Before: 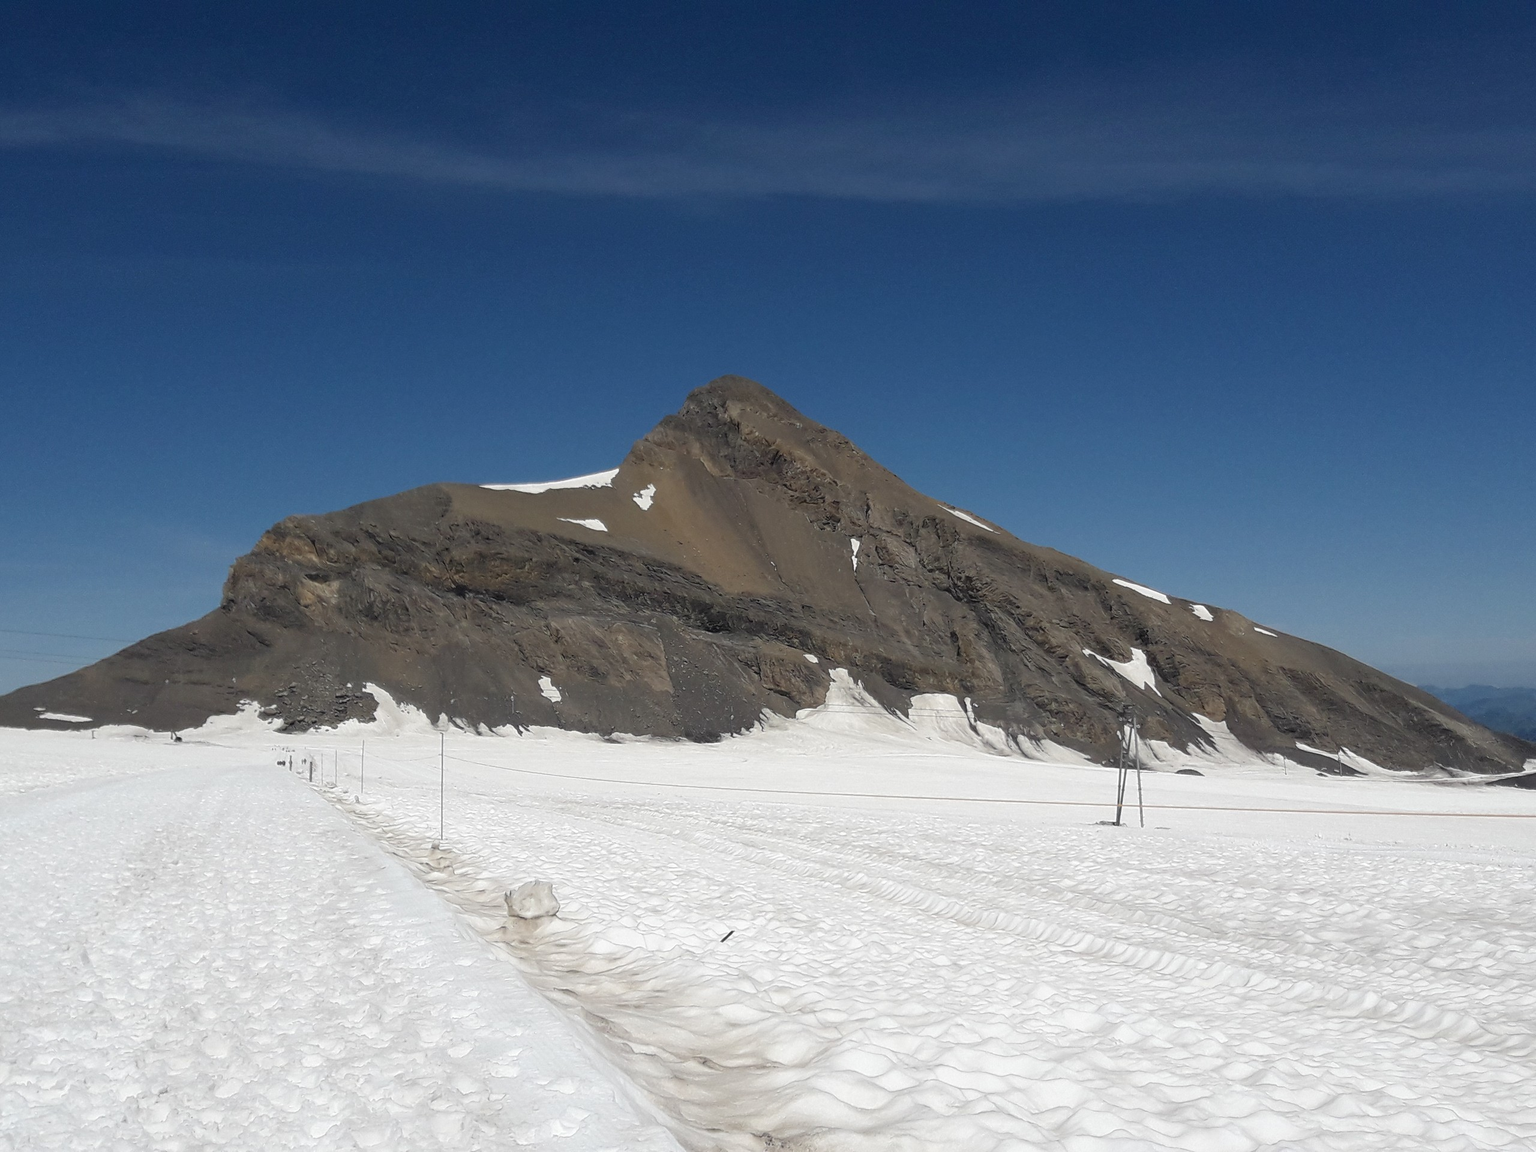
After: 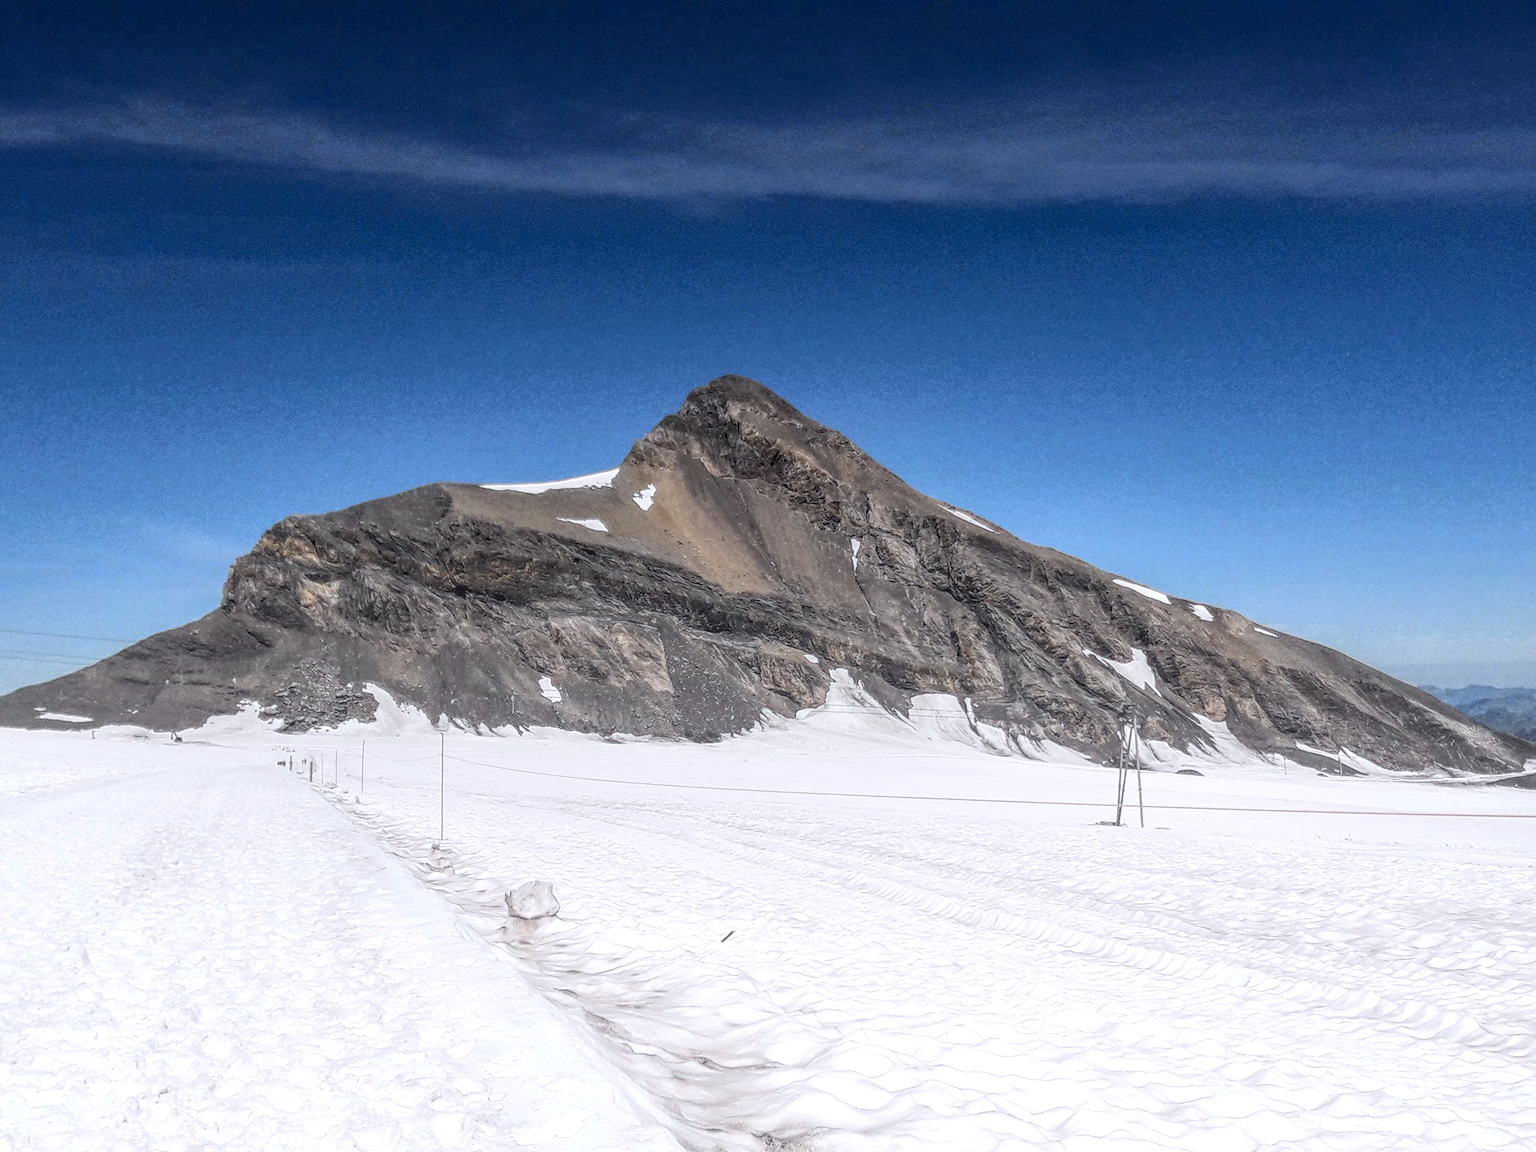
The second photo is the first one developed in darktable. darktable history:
tone curve: curves: ch0 [(0, 0) (0.035, 0.017) (0.131, 0.108) (0.279, 0.279) (0.476, 0.554) (0.617, 0.693) (0.704, 0.77) (0.801, 0.854) (0.895, 0.927) (1, 0.976)]; ch1 [(0, 0) (0.318, 0.278) (0.444, 0.427) (0.493, 0.493) (0.537, 0.547) (0.594, 0.616) (0.746, 0.764) (1, 1)]; ch2 [(0, 0) (0.316, 0.292) (0.381, 0.37) (0.423, 0.448) (0.476, 0.482) (0.502, 0.498) (0.529, 0.532) (0.583, 0.608) (0.639, 0.657) (0.7, 0.7) (0.861, 0.808) (1, 0.951)], color space Lab, independent channels, preserve colors none
contrast brightness saturation: contrast 0.072
tone equalizer: -8 EV -0.741 EV, -7 EV -0.723 EV, -6 EV -0.572 EV, -5 EV -0.389 EV, -3 EV 0.392 EV, -2 EV 0.6 EV, -1 EV 0.7 EV, +0 EV 0.753 EV, edges refinement/feathering 500, mask exposure compensation -1.57 EV, preserve details no
color calibration: illuminant as shot in camera, x 0.358, y 0.373, temperature 4628.91 K
local contrast: highlights 20%, shadows 23%, detail 200%, midtone range 0.2
